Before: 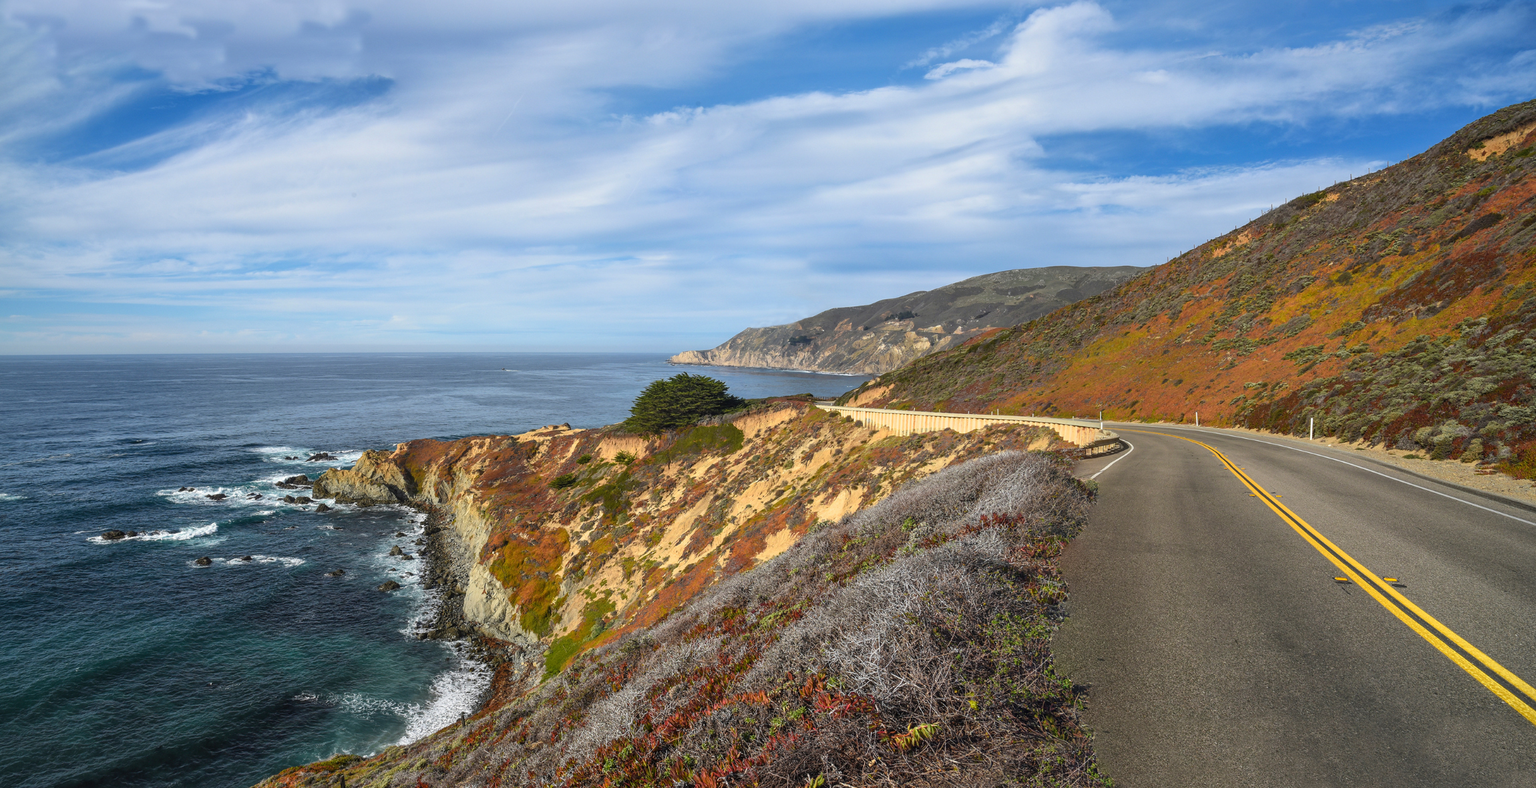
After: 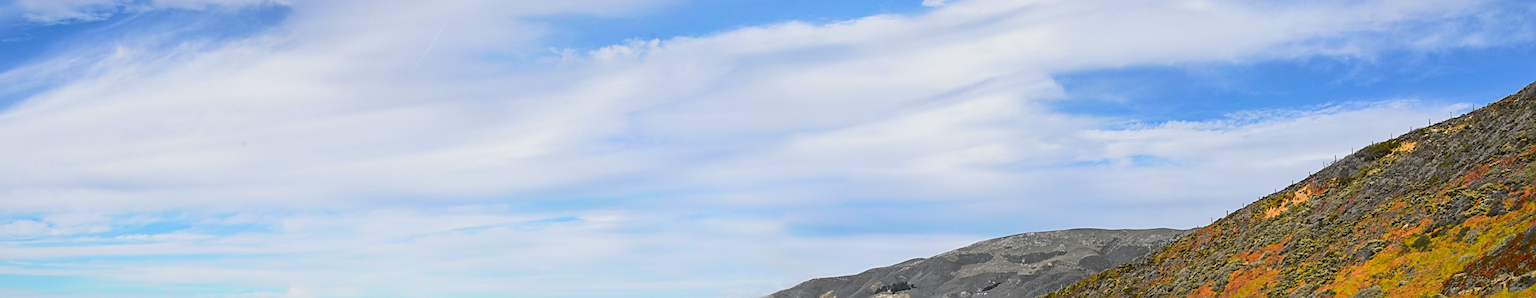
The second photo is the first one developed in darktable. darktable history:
tone curve: curves: ch0 [(0, 0) (0.071, 0.047) (0.266, 0.26) (0.483, 0.554) (0.753, 0.811) (1, 0.983)]; ch1 [(0, 0) (0.346, 0.307) (0.408, 0.369) (0.463, 0.443) (0.482, 0.493) (0.502, 0.5) (0.517, 0.502) (0.55, 0.548) (0.597, 0.624) (0.651, 0.698) (1, 1)]; ch2 [(0, 0) (0.346, 0.34) (0.434, 0.46) (0.485, 0.494) (0.5, 0.494) (0.517, 0.506) (0.535, 0.529) (0.583, 0.611) (0.625, 0.666) (1, 1)], color space Lab, independent channels, preserve colors none
crop and rotate: left 9.712%, top 9.424%, right 6.159%, bottom 58.693%
exposure: compensate highlight preservation false
sharpen: on, module defaults
